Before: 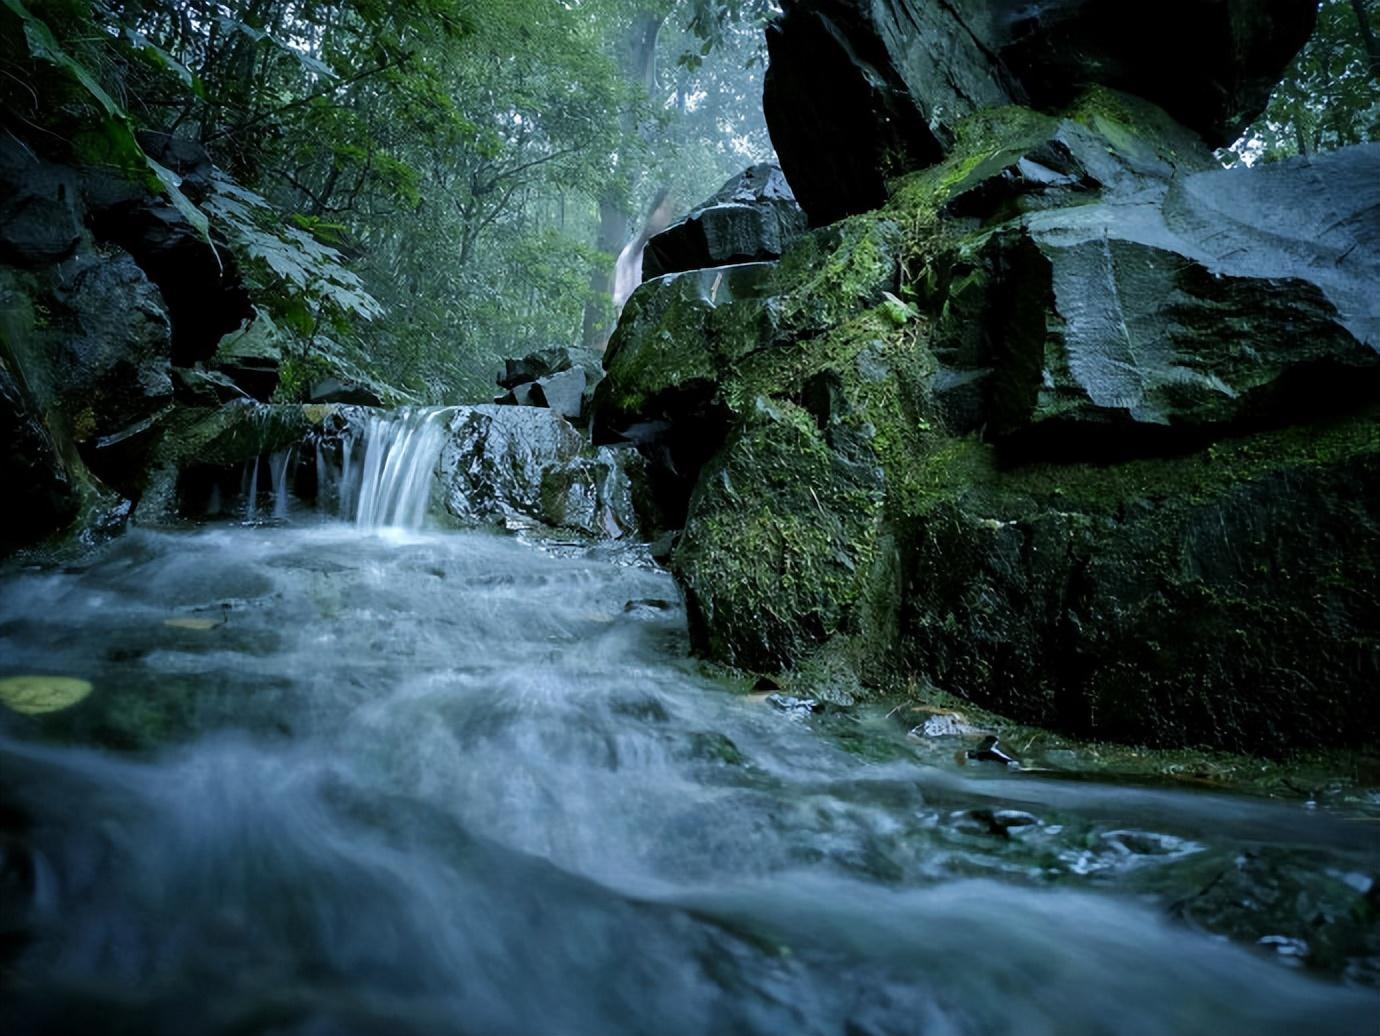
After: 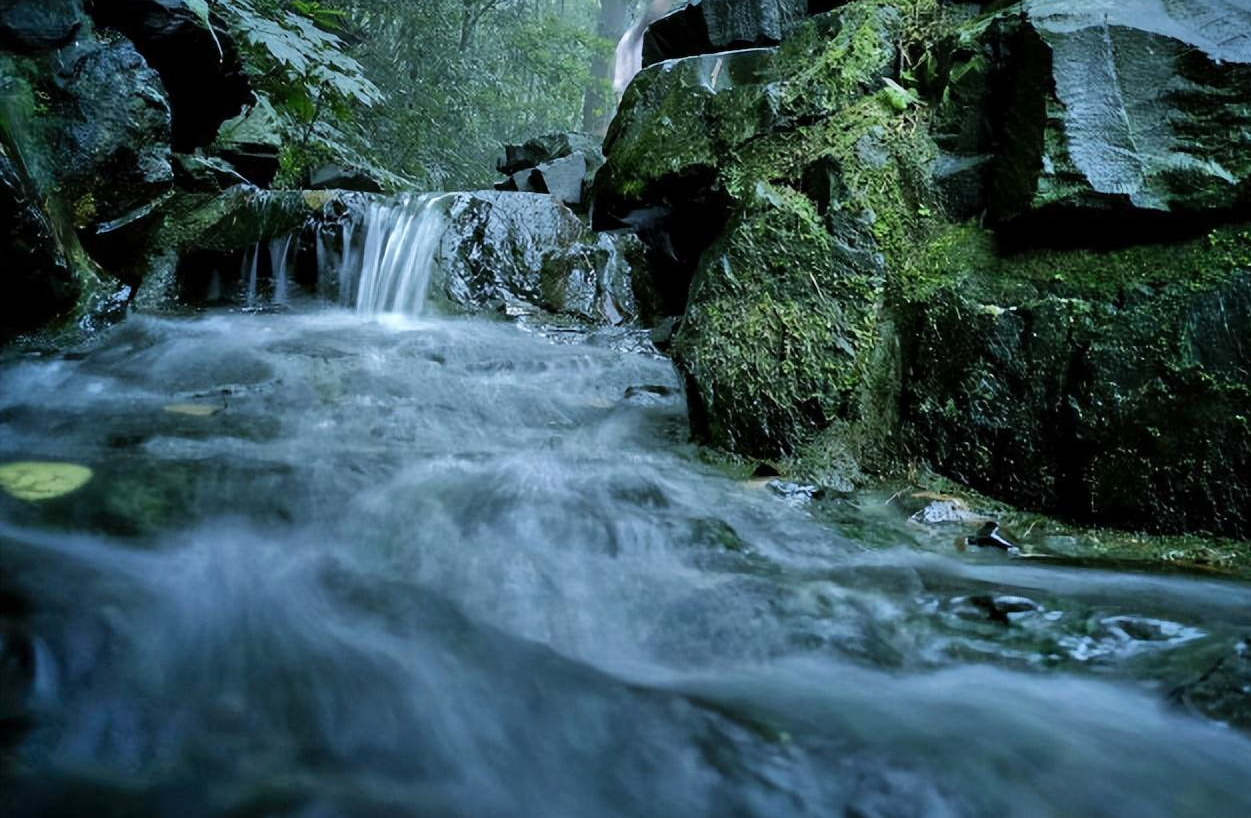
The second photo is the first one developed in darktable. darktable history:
shadows and highlights: soften with gaussian
crop: top 20.734%, right 9.346%, bottom 0.305%
